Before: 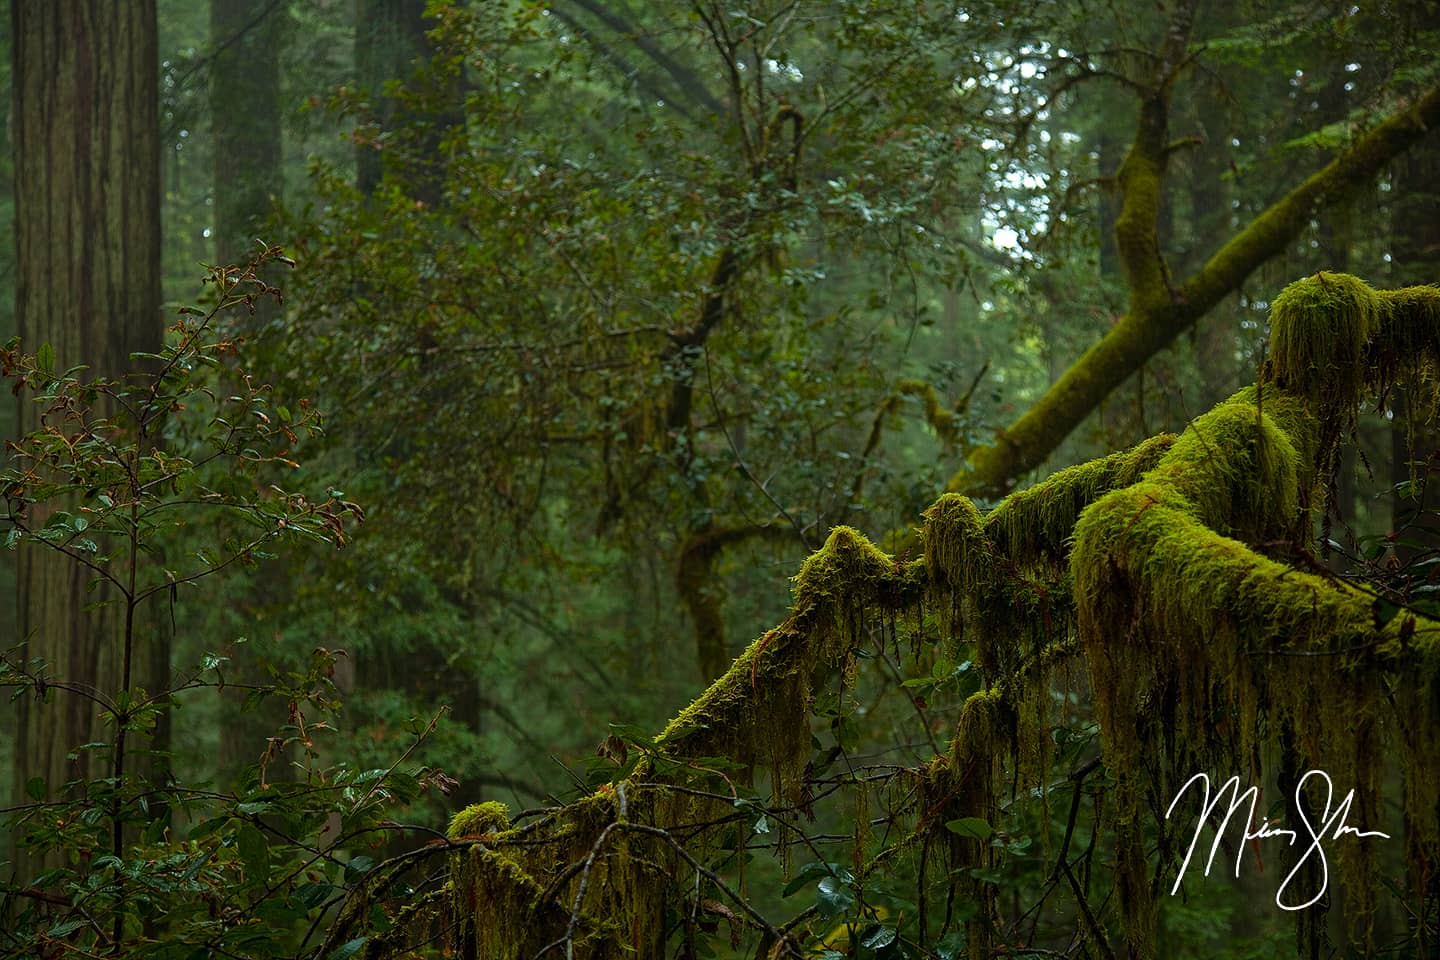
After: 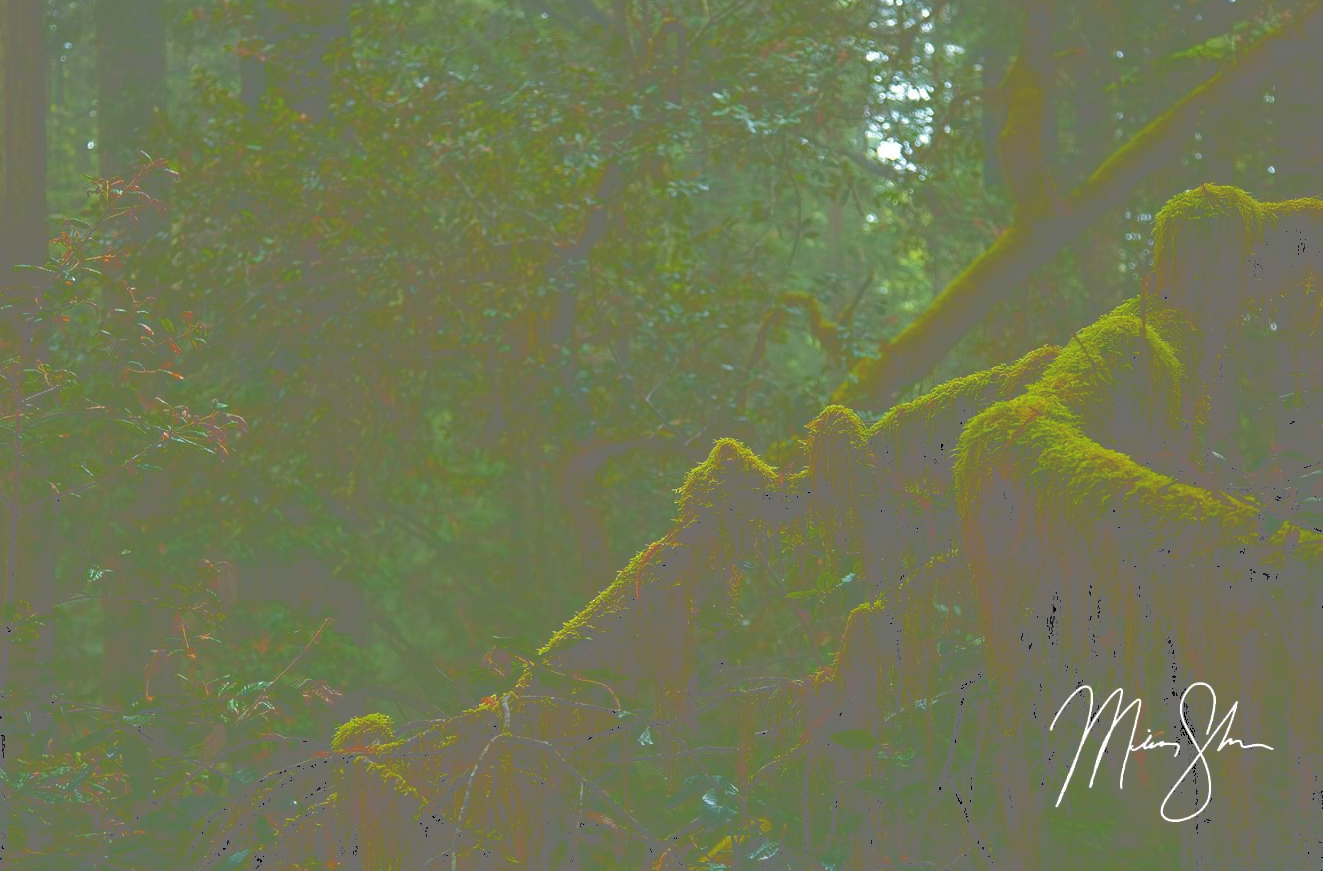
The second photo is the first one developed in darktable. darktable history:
crop and rotate: left 8.095%, top 9.227%
tone curve: curves: ch0 [(0, 0) (0.003, 0.464) (0.011, 0.464) (0.025, 0.464) (0.044, 0.464) (0.069, 0.464) (0.1, 0.463) (0.136, 0.463) (0.177, 0.464) (0.224, 0.469) (0.277, 0.482) (0.335, 0.501) (0.399, 0.53) (0.468, 0.567) (0.543, 0.61) (0.623, 0.663) (0.709, 0.718) (0.801, 0.779) (0.898, 0.842) (1, 1)], color space Lab, independent channels, preserve colors none
